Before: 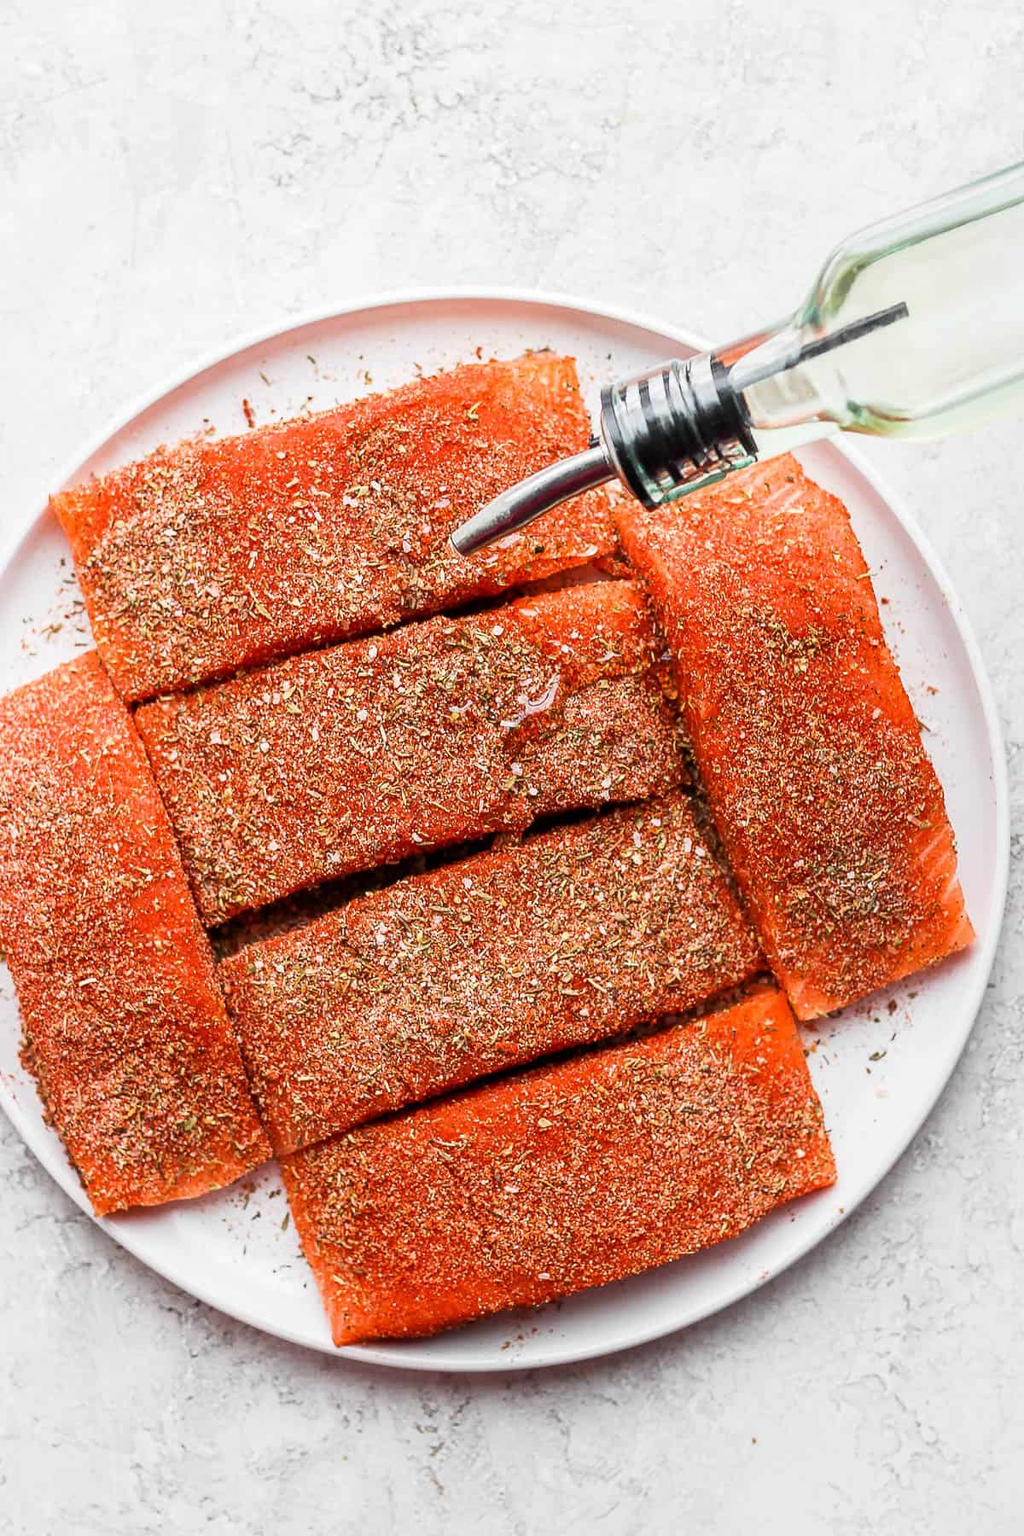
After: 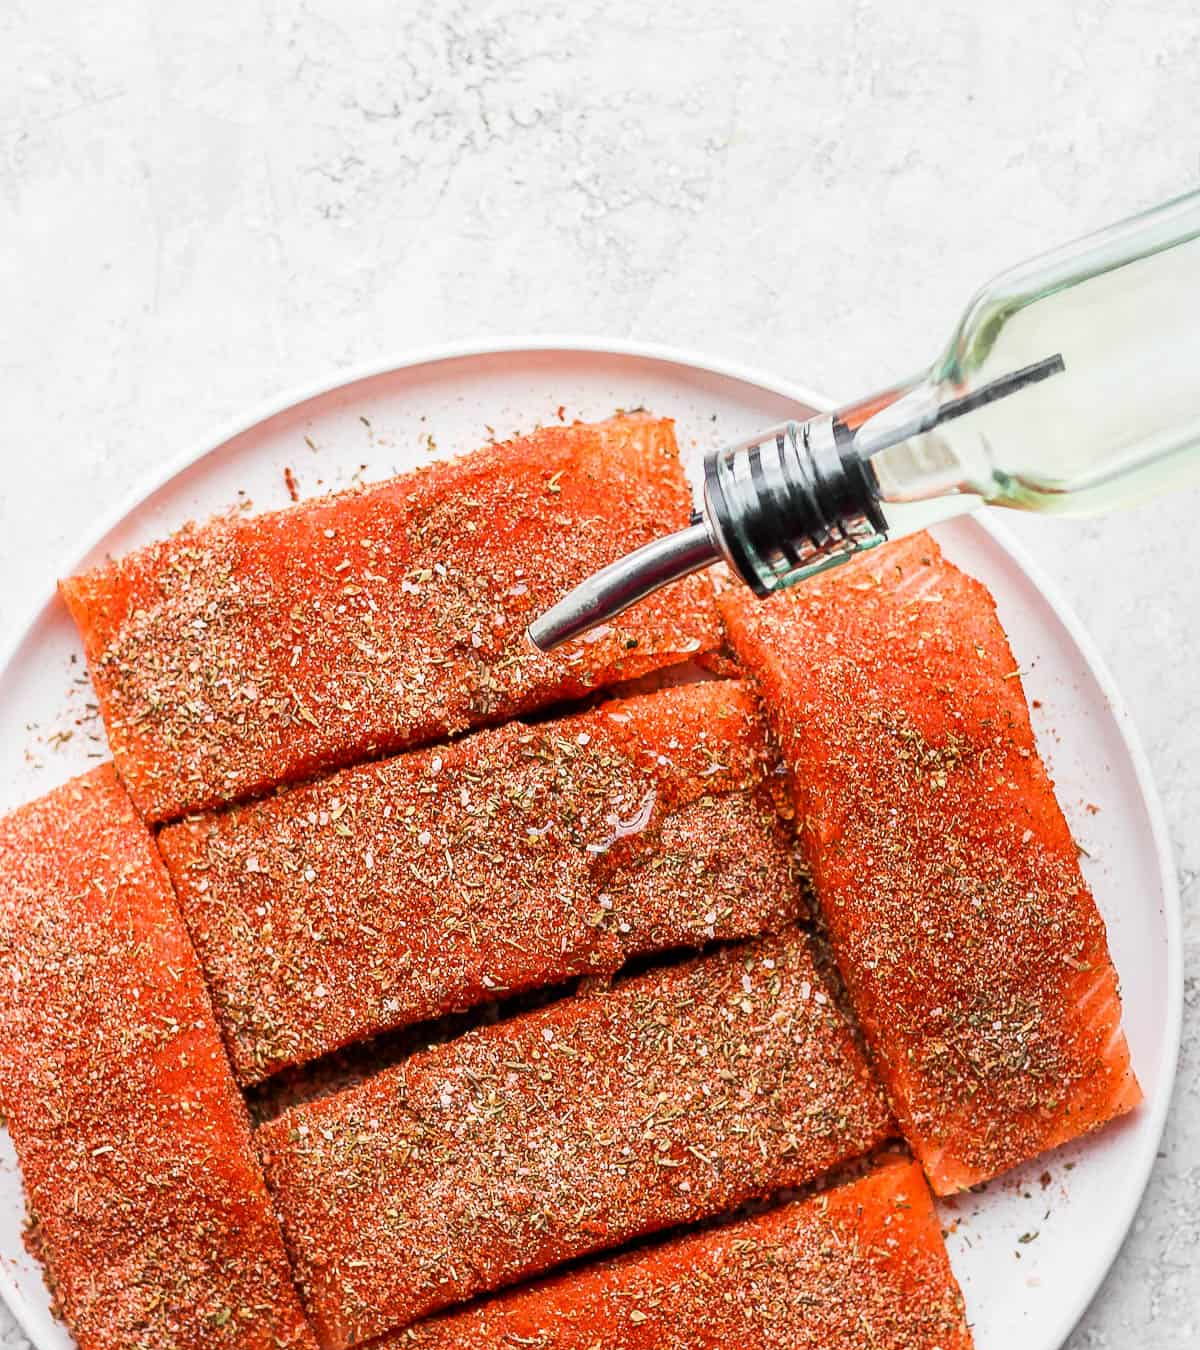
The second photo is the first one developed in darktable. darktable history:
crop: bottom 24.987%
